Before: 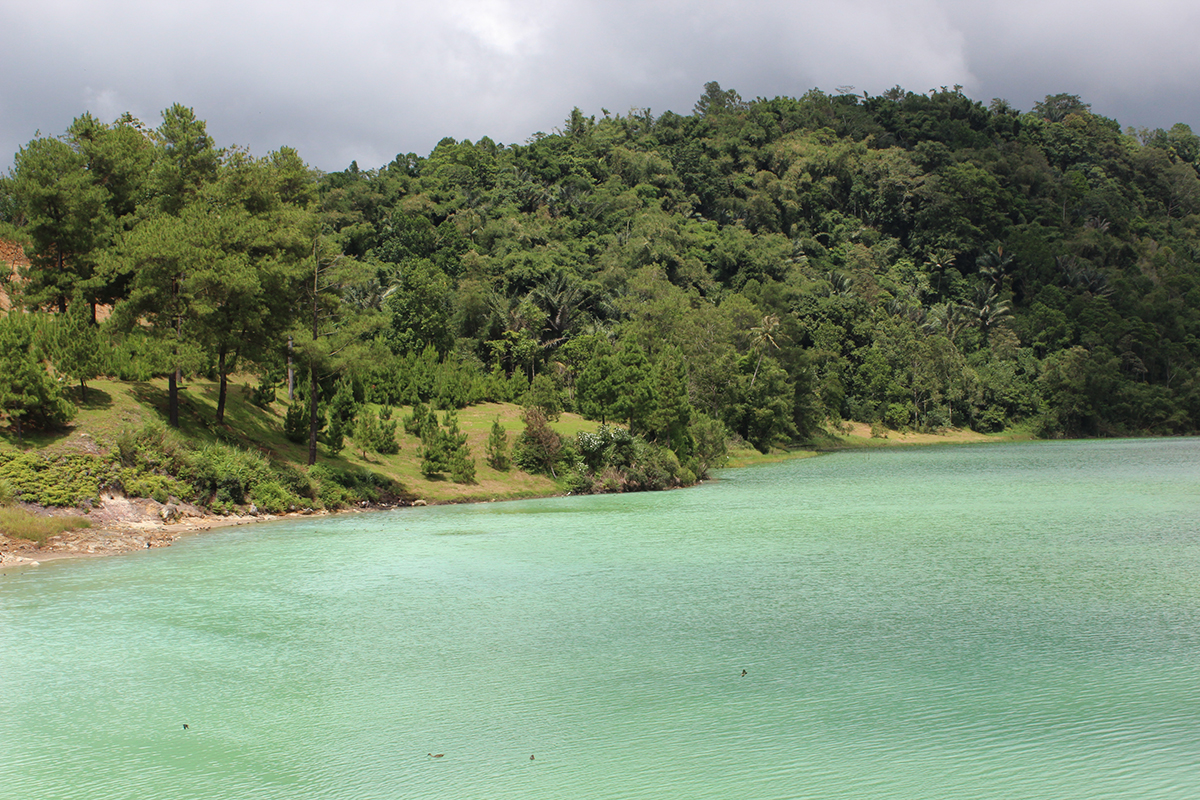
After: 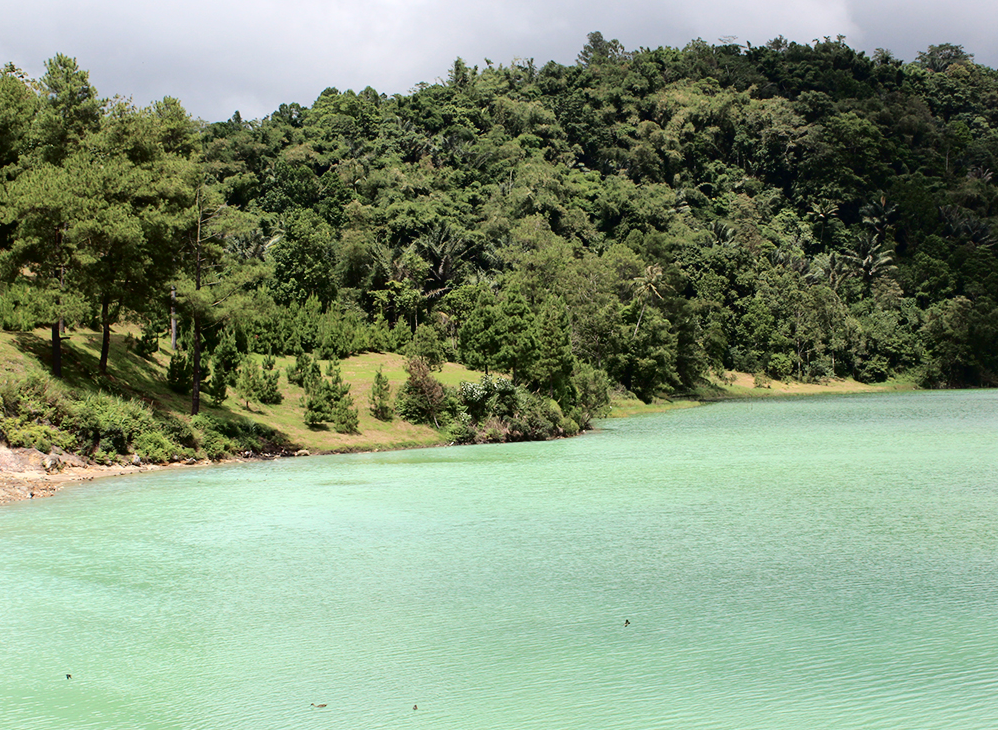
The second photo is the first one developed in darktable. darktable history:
crop: left 9.764%, top 6.333%, right 7.042%, bottom 2.325%
tone curve: curves: ch0 [(0, 0) (0.003, 0.003) (0.011, 0.005) (0.025, 0.008) (0.044, 0.012) (0.069, 0.02) (0.1, 0.031) (0.136, 0.047) (0.177, 0.088) (0.224, 0.141) (0.277, 0.222) (0.335, 0.32) (0.399, 0.422) (0.468, 0.523) (0.543, 0.623) (0.623, 0.716) (0.709, 0.796) (0.801, 0.878) (0.898, 0.957) (1, 1)], color space Lab, independent channels, preserve colors none
